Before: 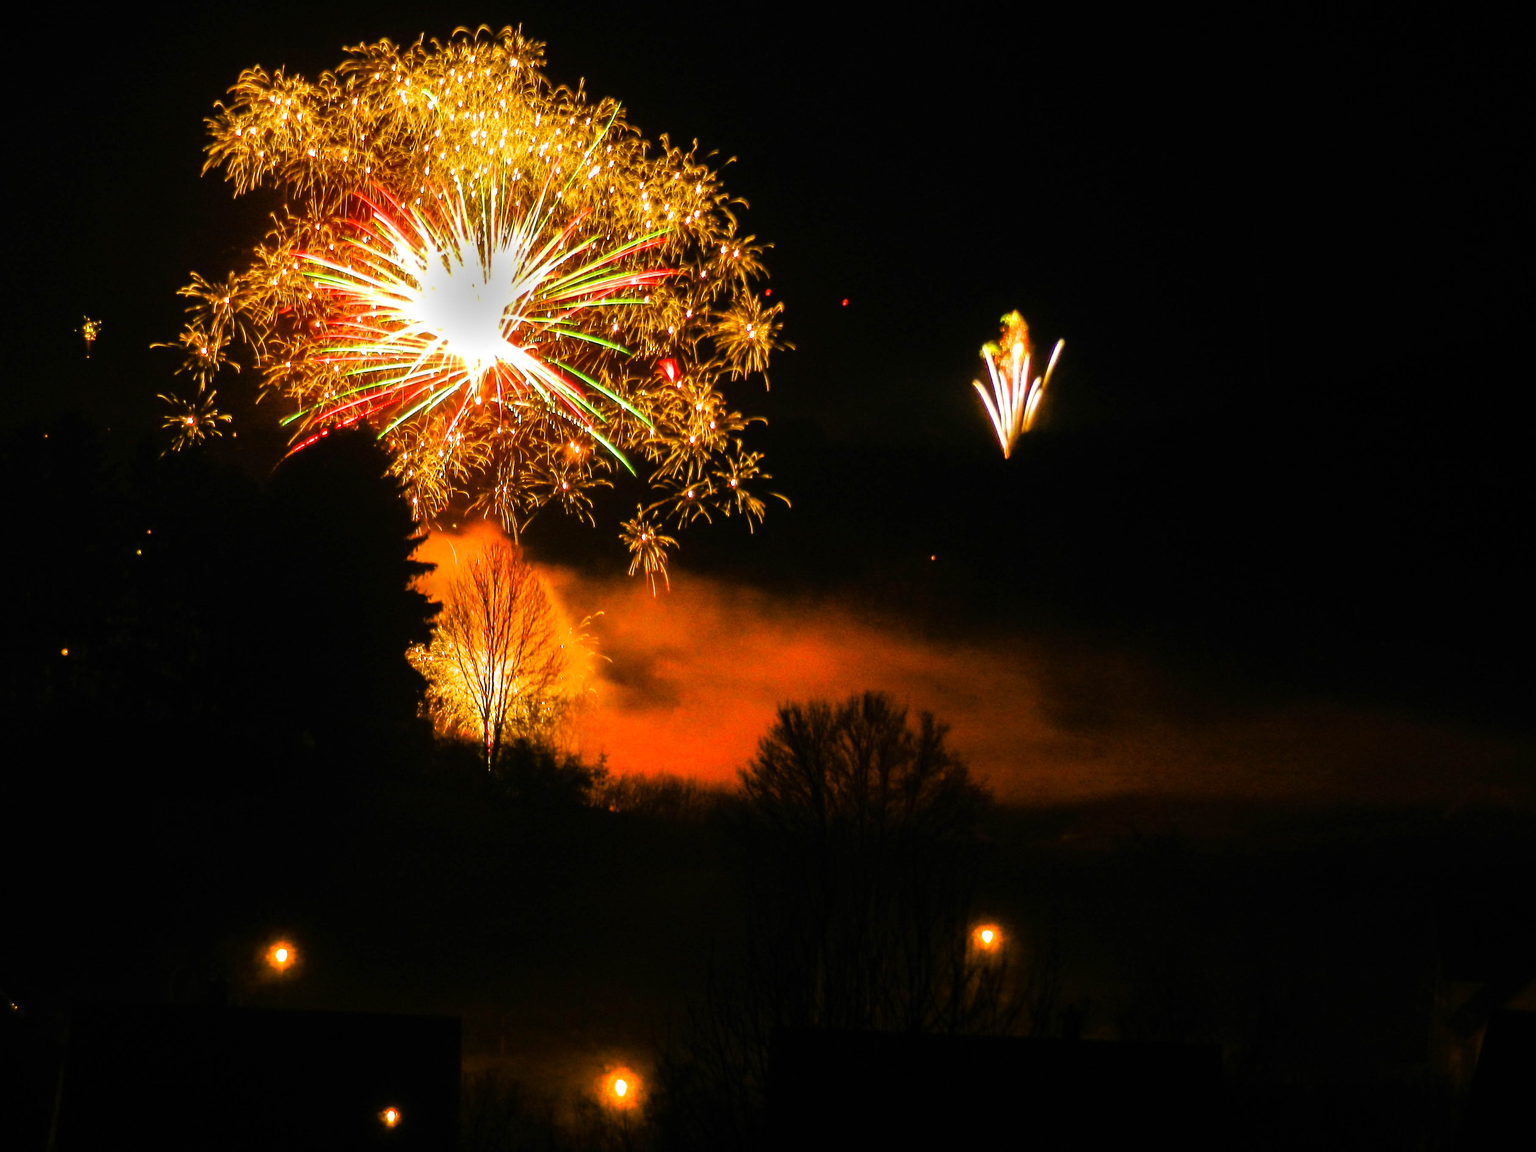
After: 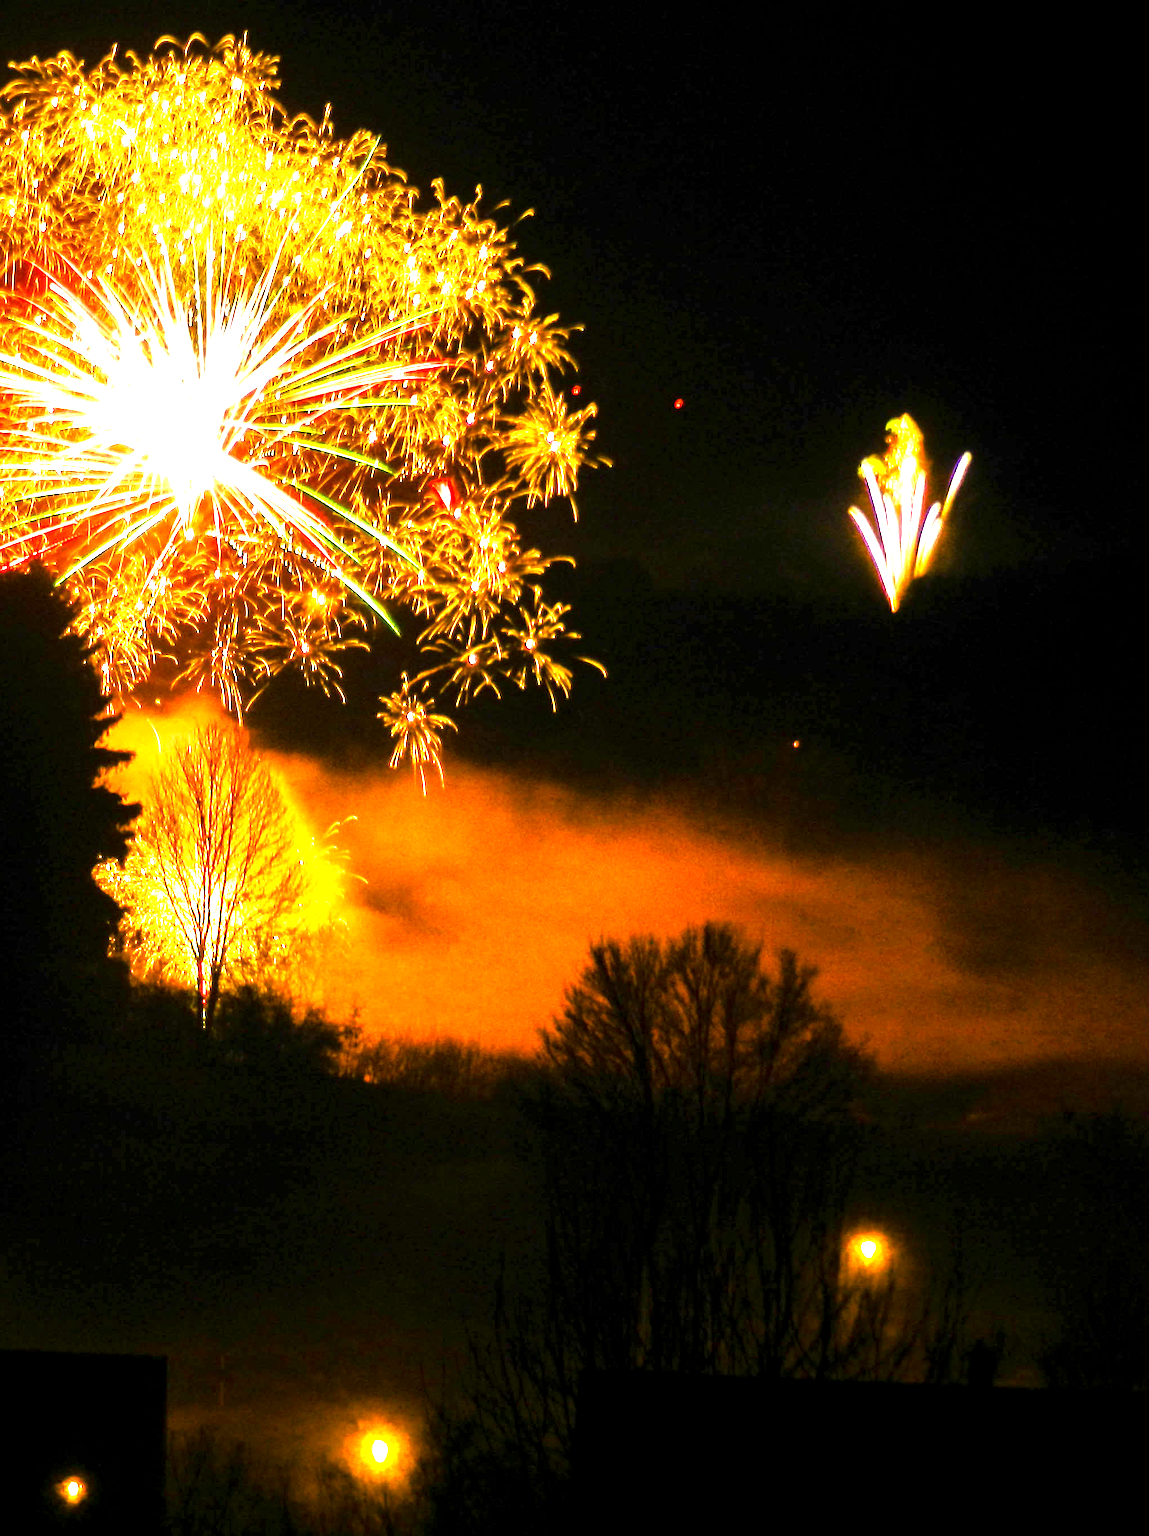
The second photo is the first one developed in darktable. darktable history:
crop: left 21.911%, right 21.973%, bottom 0.003%
exposure: black level correction 0.001, exposure 1.729 EV, compensate exposure bias true, compensate highlight preservation false
